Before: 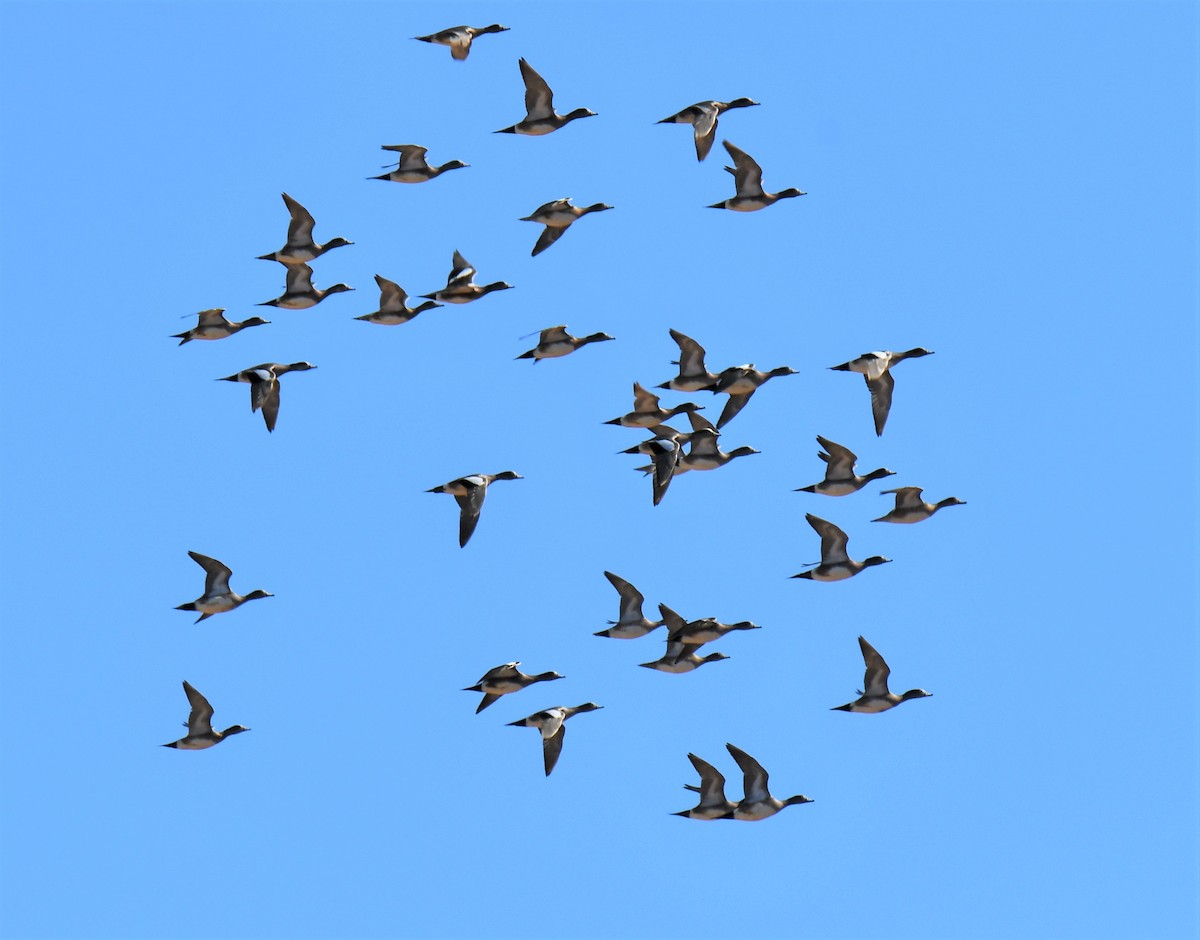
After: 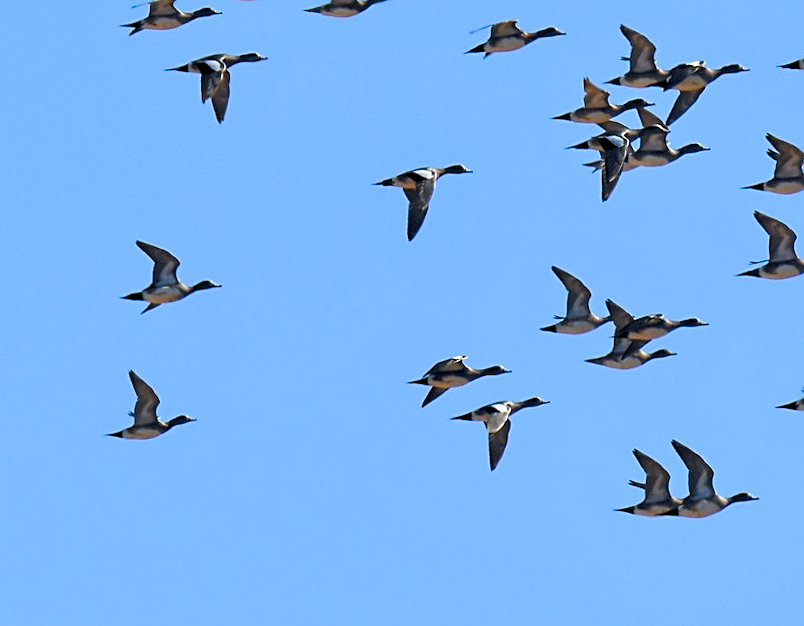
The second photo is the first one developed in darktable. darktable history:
crop and rotate: angle -0.746°, left 3.574%, top 32.214%, right 28.301%
color balance rgb: global offset › chroma 0.099%, global offset › hue 254.03°, perceptual saturation grading › global saturation -0.074%, perceptual saturation grading › highlights -29.26%, perceptual saturation grading › mid-tones 28.746%, perceptual saturation grading › shadows 60.067%, global vibrance 11.594%, contrast 4.826%
sharpen: on, module defaults
